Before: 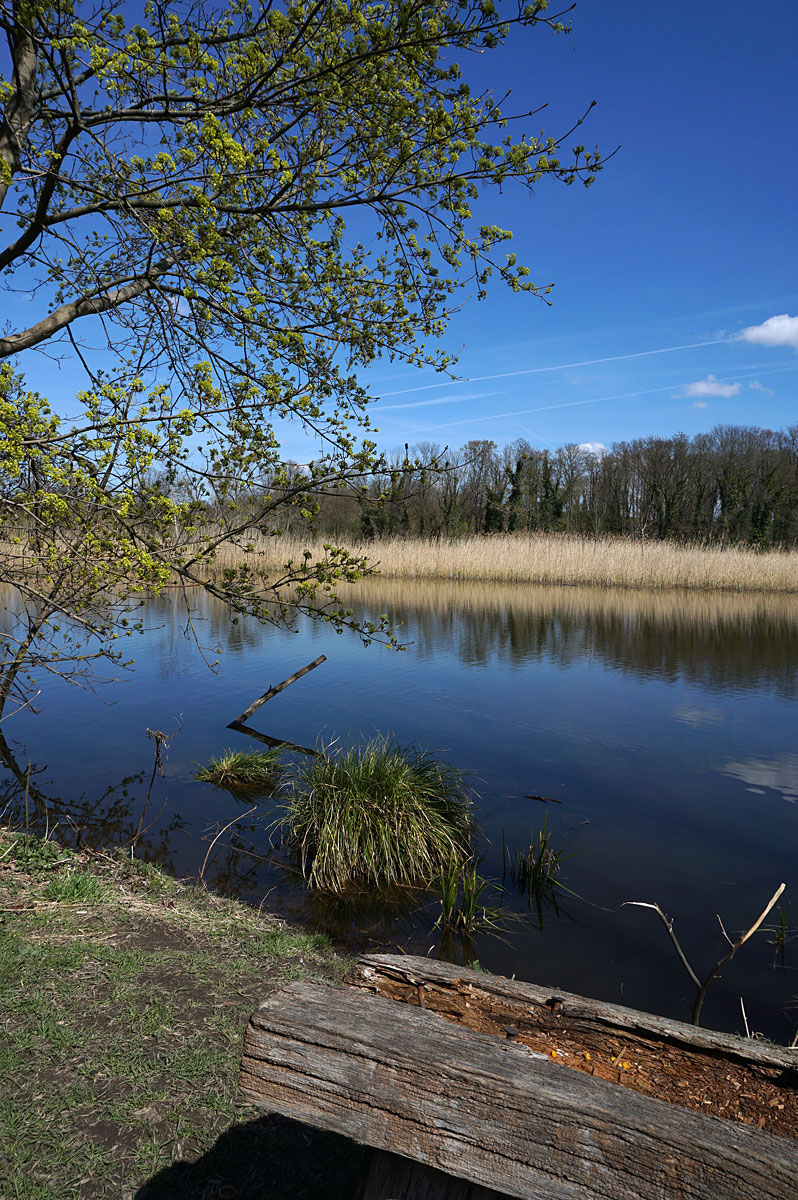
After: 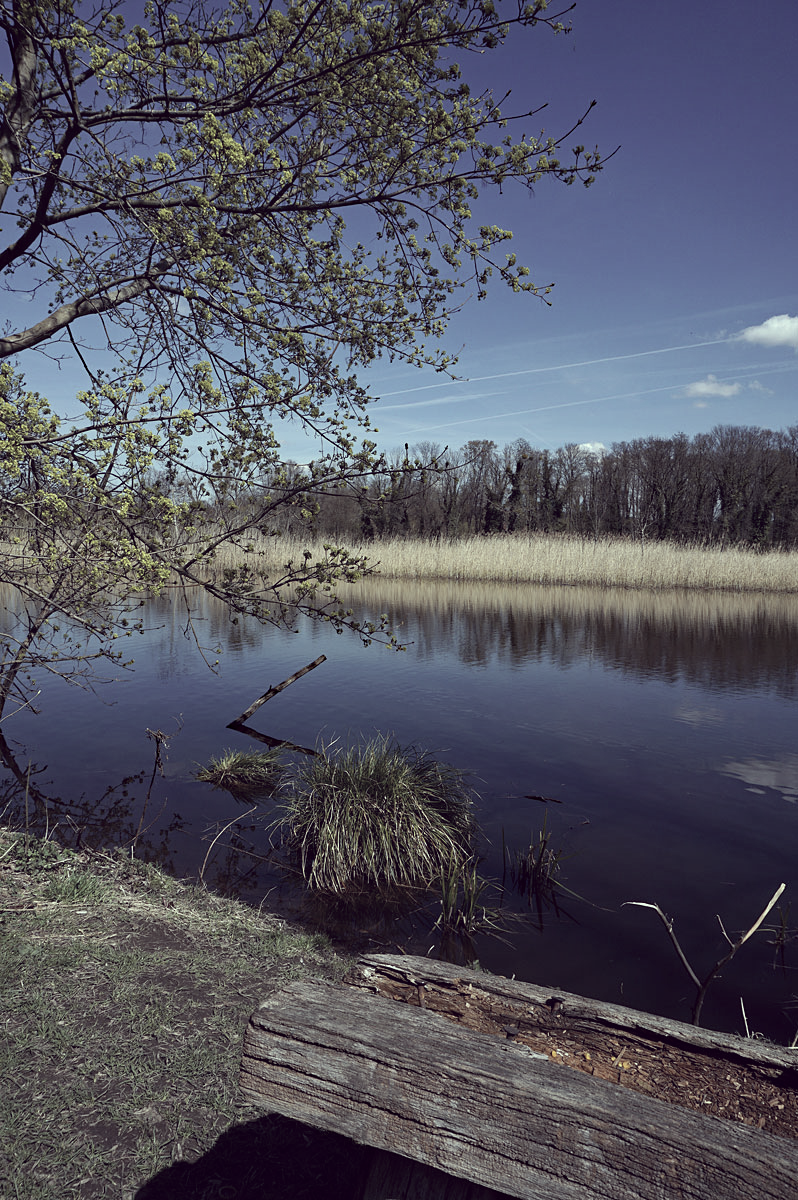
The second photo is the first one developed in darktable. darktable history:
white balance: red 0.98, blue 1.034
haze removal: compatibility mode true, adaptive false
color correction: highlights a* -20.17, highlights b* 20.27, shadows a* 20.03, shadows b* -20.46, saturation 0.43
